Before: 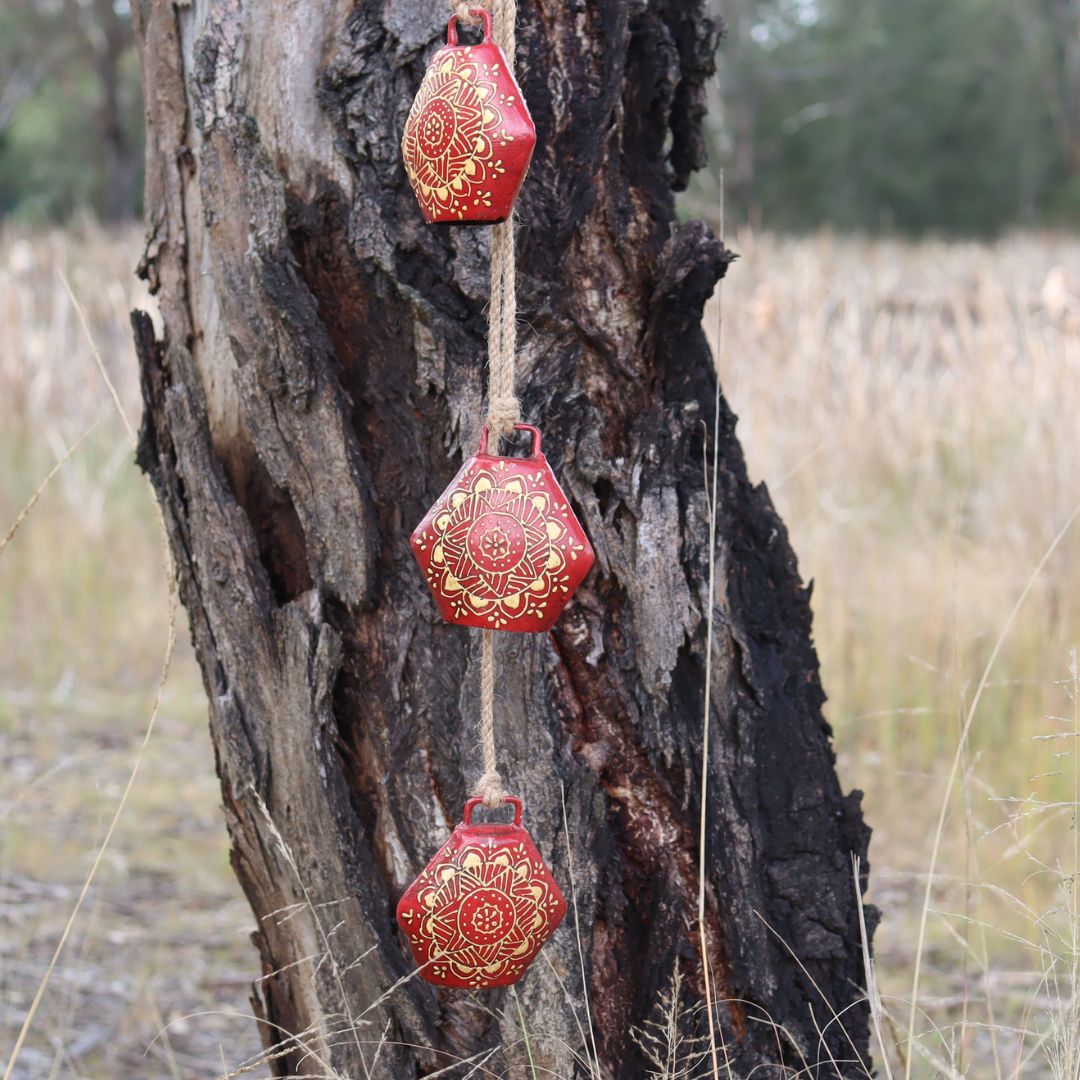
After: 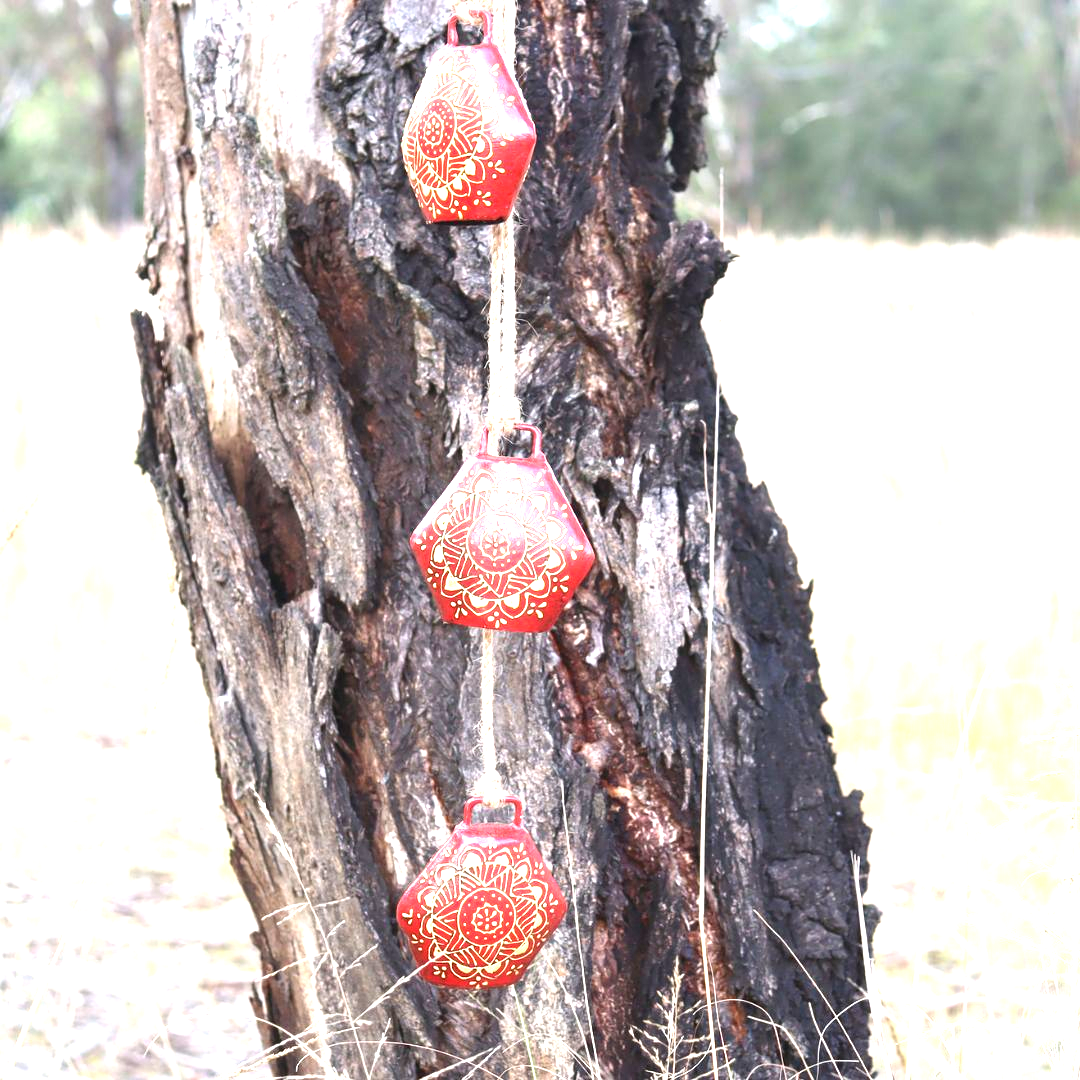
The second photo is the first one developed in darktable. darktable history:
exposure: black level correction 0, exposure 1.745 EV, compensate highlight preservation false
